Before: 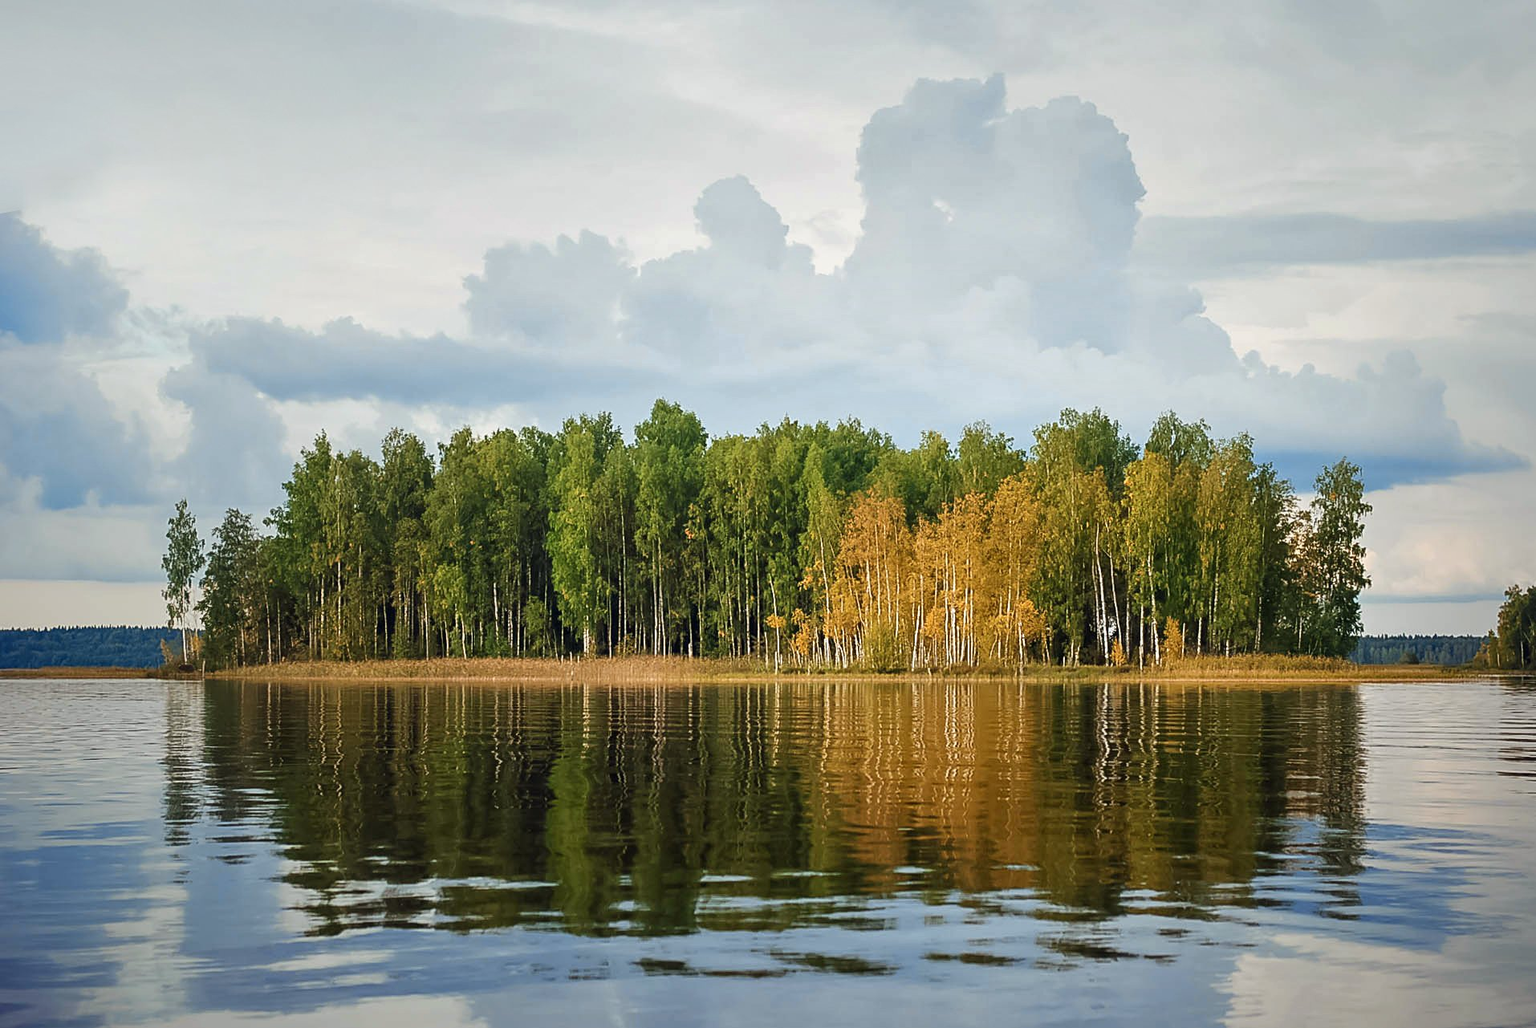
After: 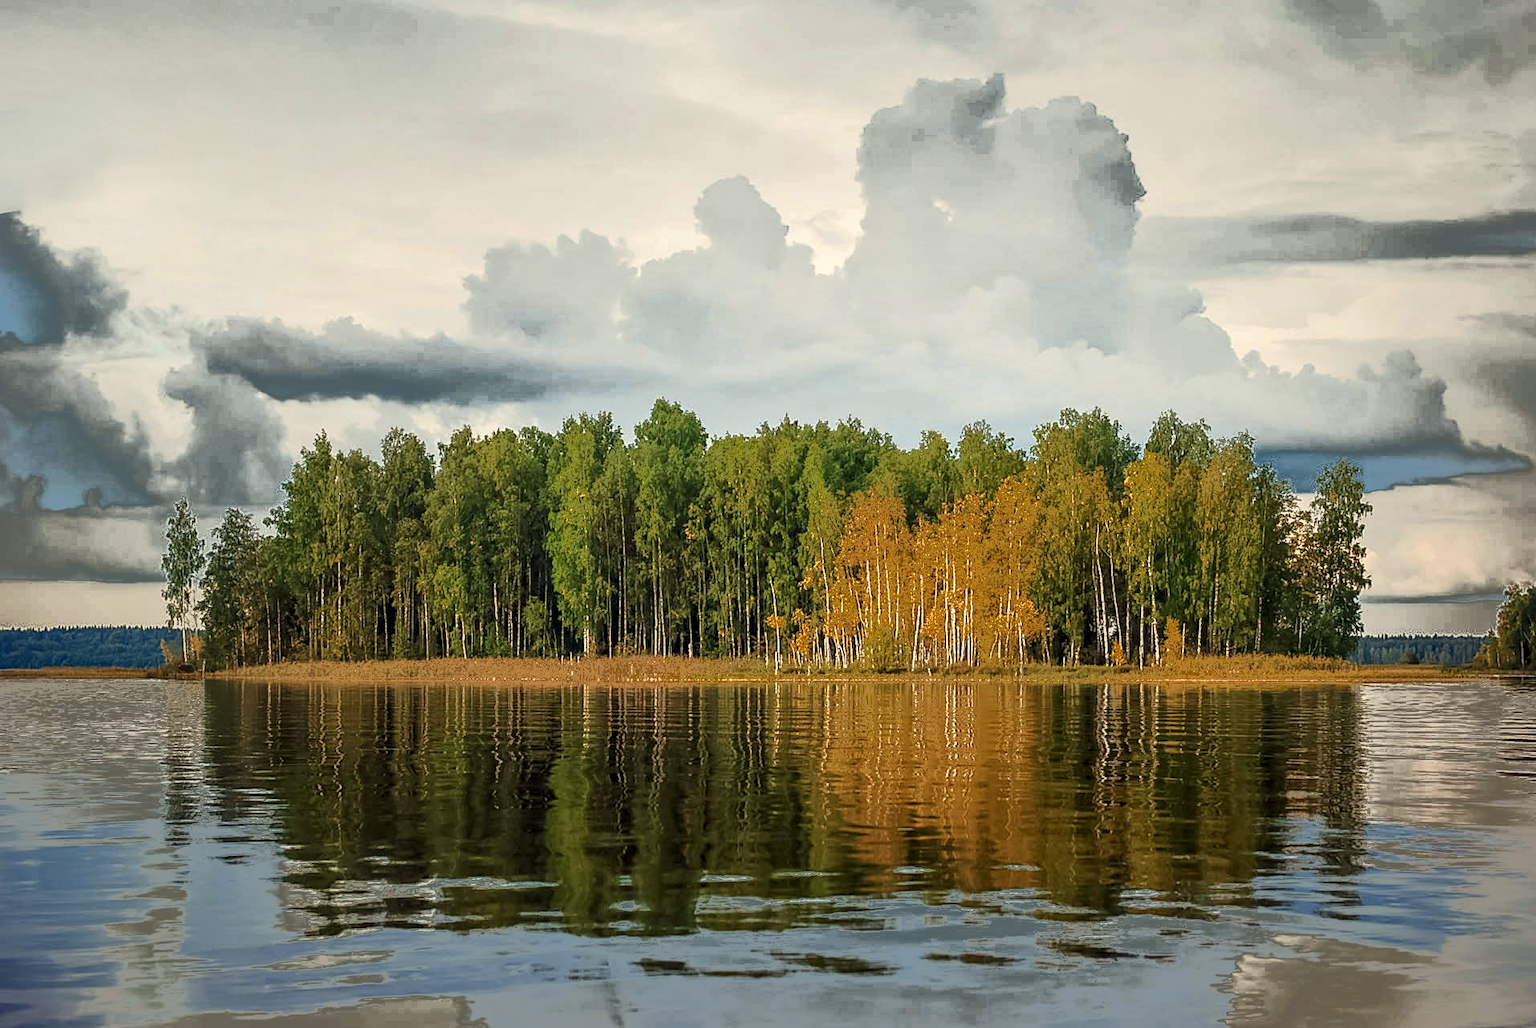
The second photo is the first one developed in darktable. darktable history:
fill light: exposure -0.73 EV, center 0.69, width 2.2
local contrast: on, module defaults
white balance: red 1.045, blue 0.932
